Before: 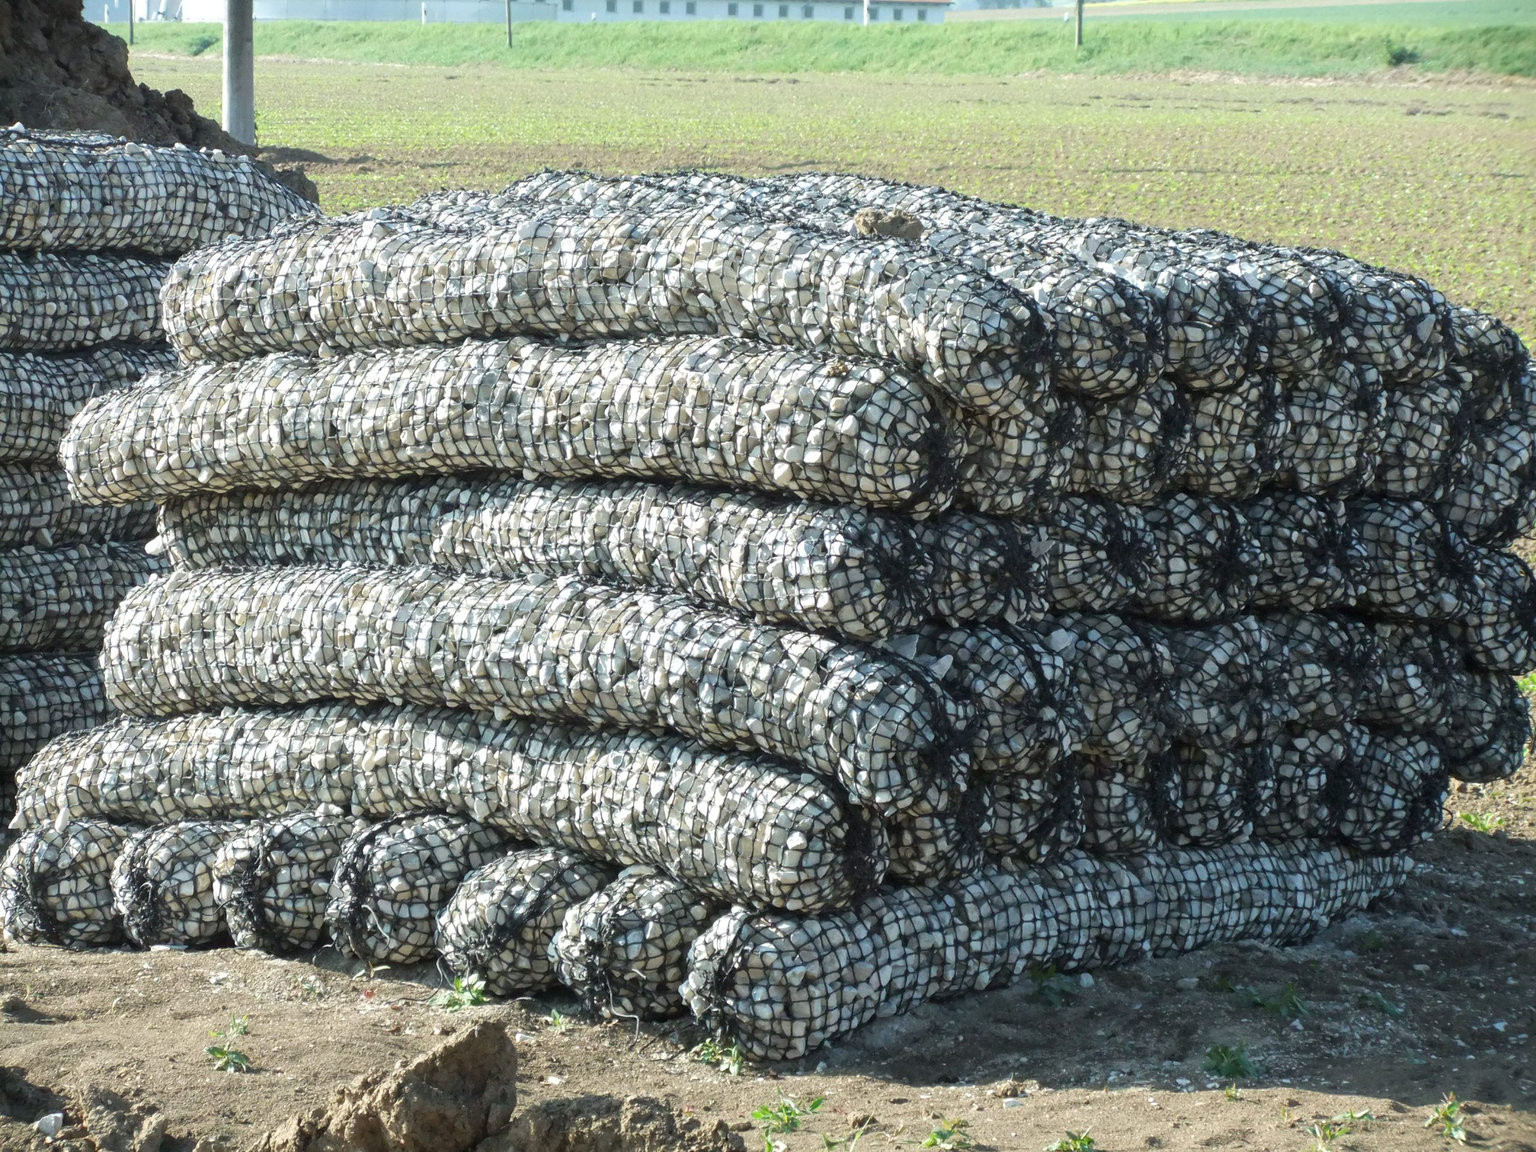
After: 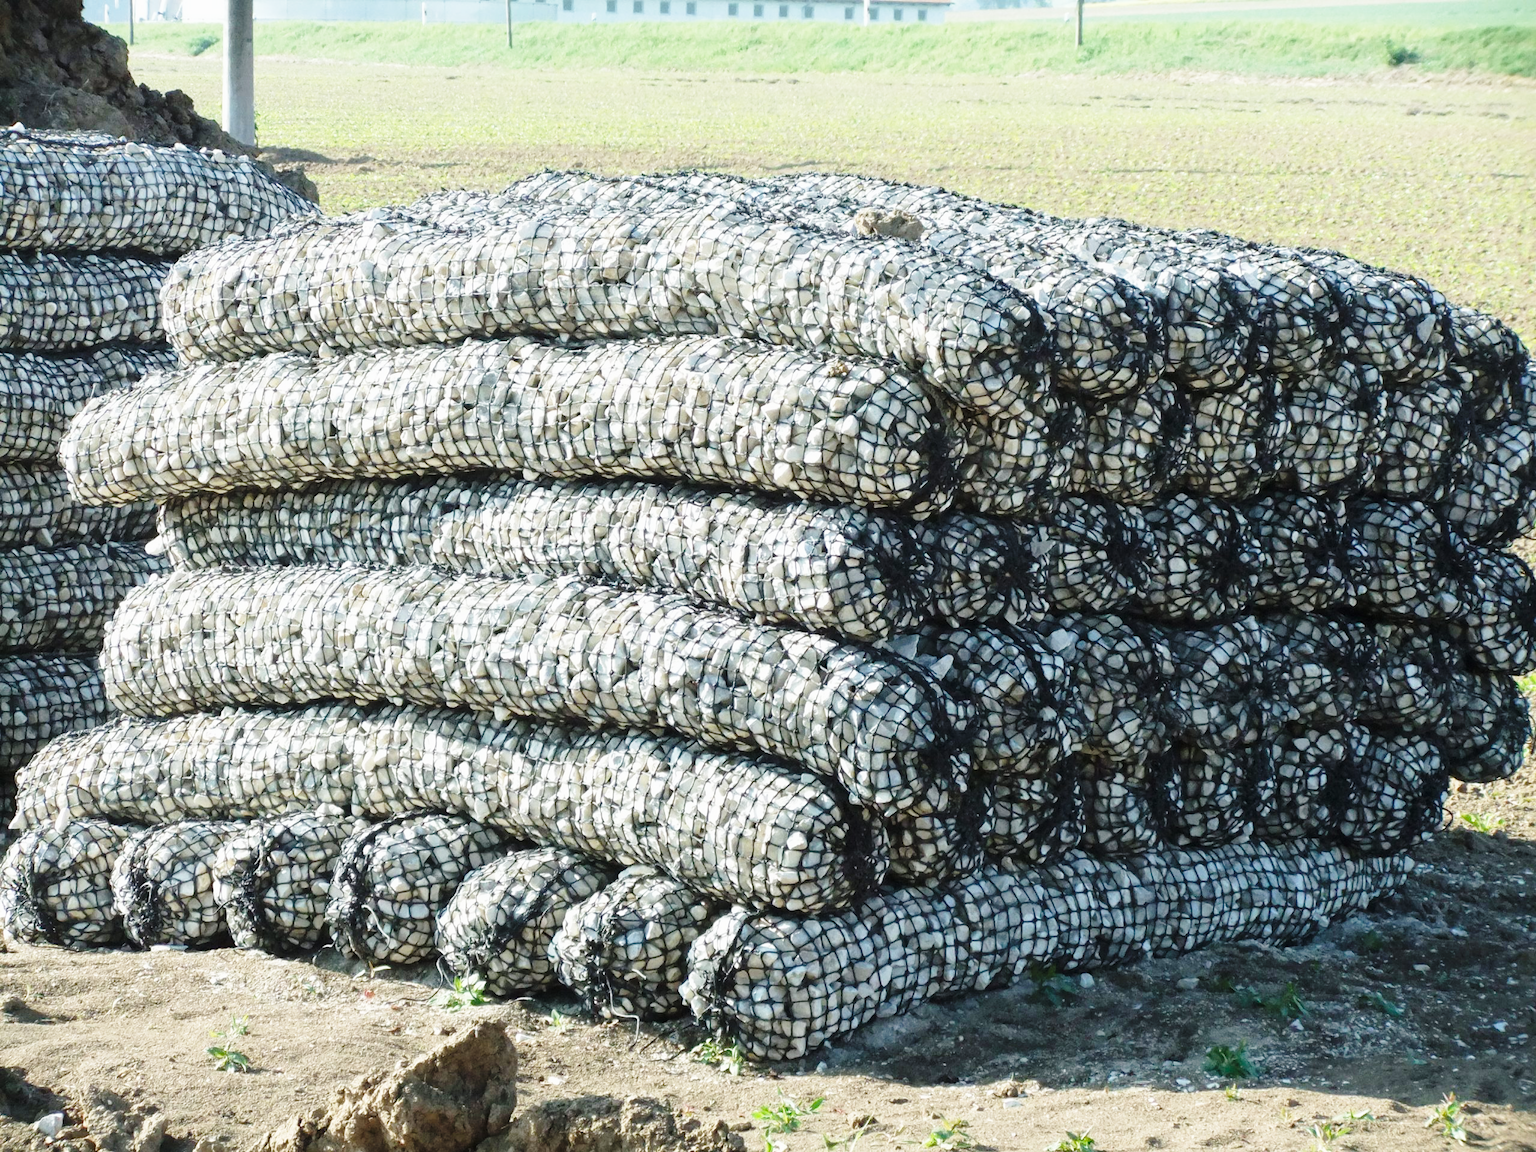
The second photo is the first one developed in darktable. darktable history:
exposure: exposure -0.157 EV, compensate highlight preservation false
base curve: curves: ch0 [(0, 0) (0.028, 0.03) (0.121, 0.232) (0.46, 0.748) (0.859, 0.968) (1, 1)], preserve colors none
